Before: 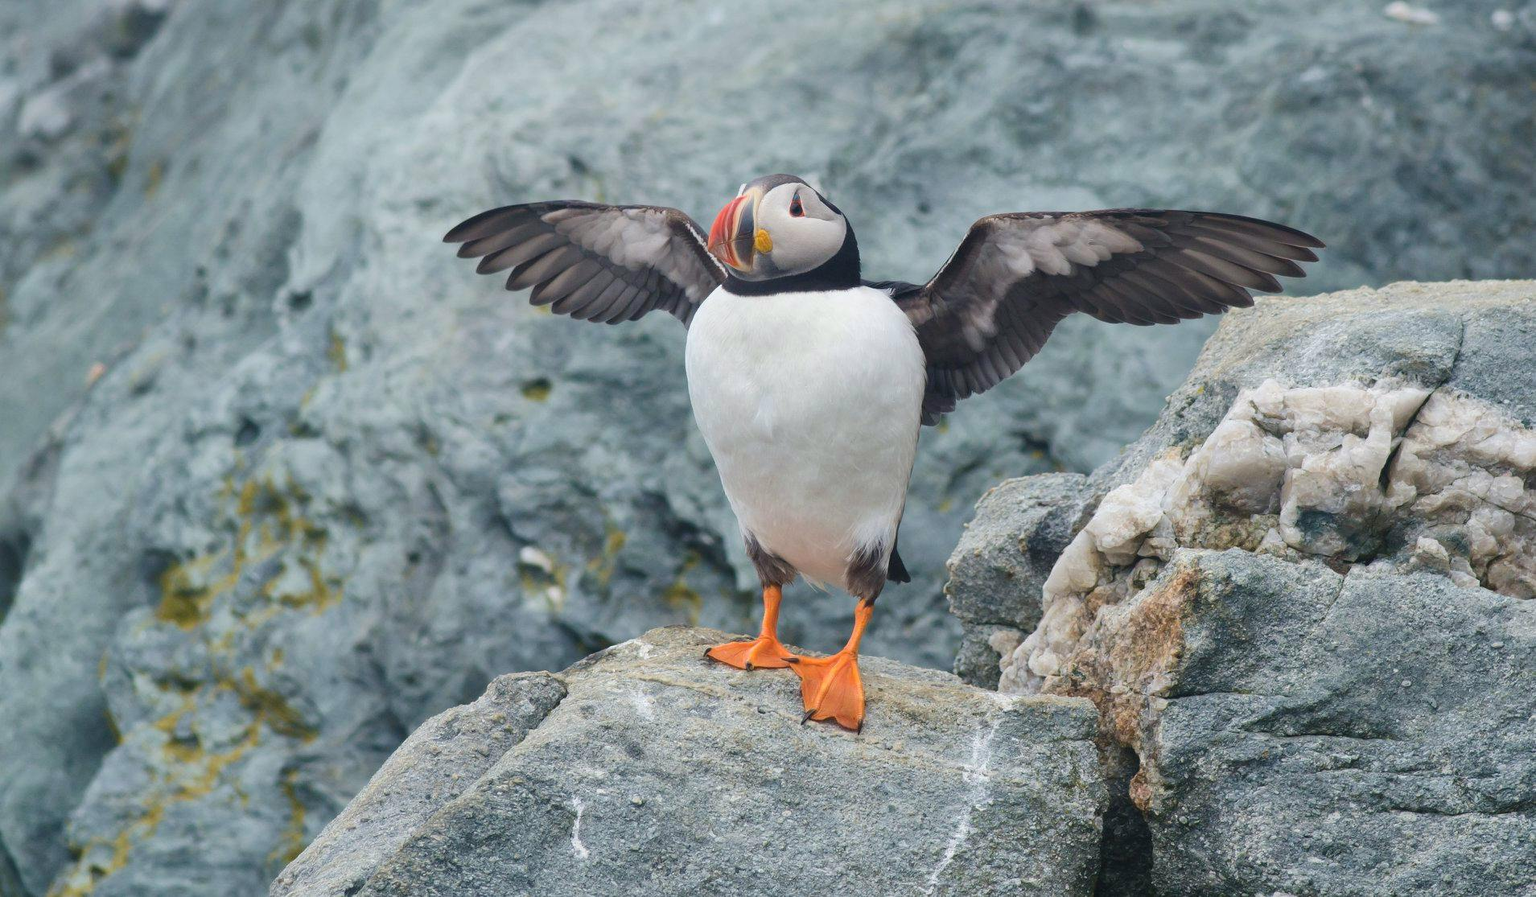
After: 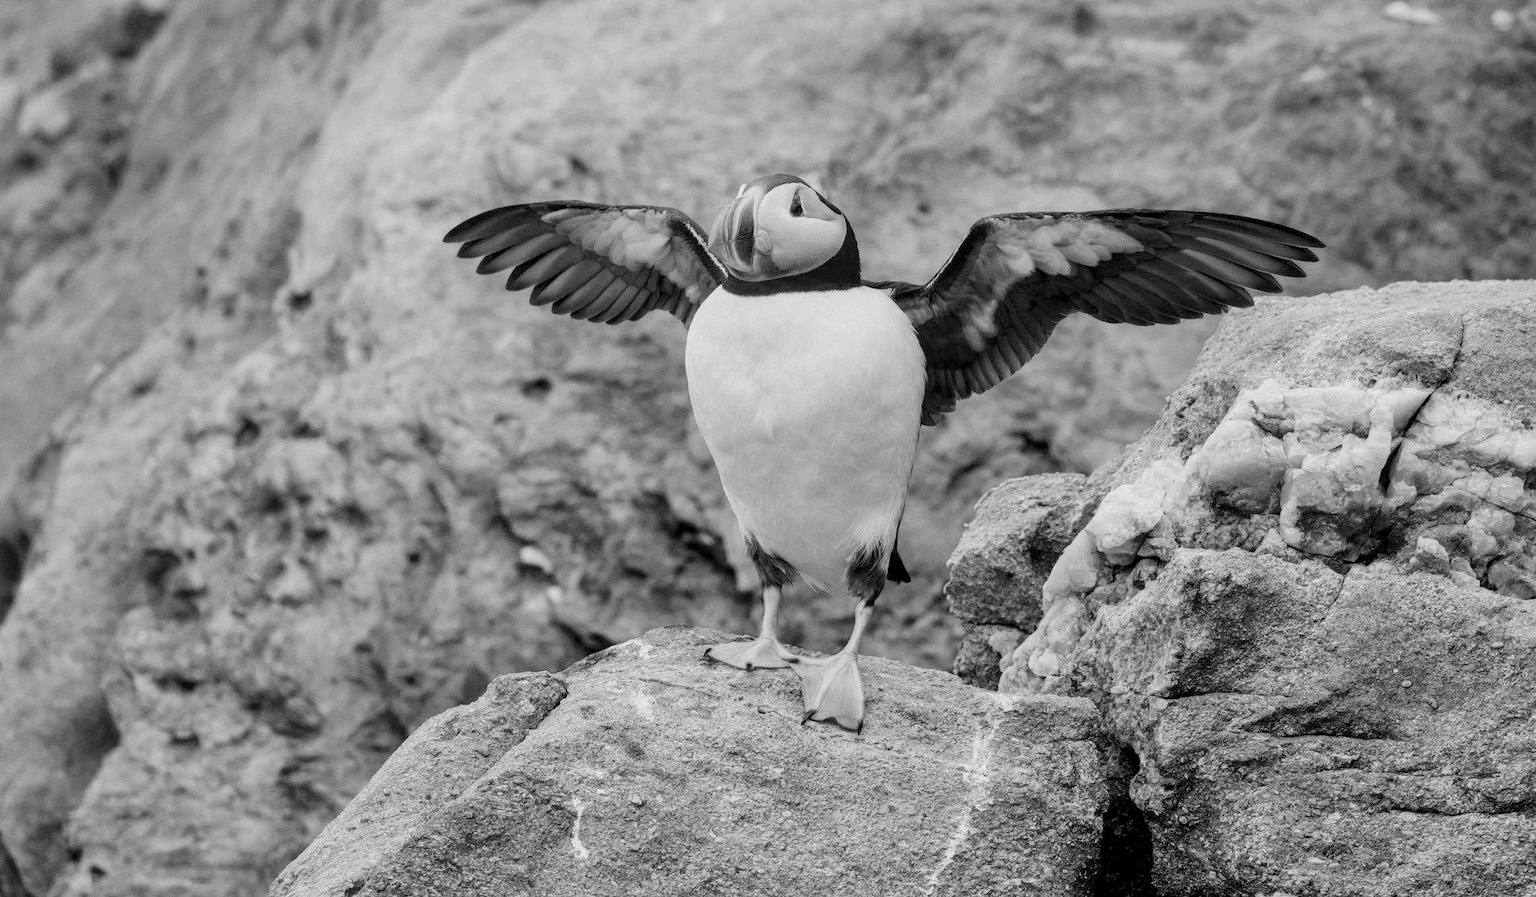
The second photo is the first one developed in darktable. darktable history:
local contrast: on, module defaults
color balance rgb: perceptual saturation grading › global saturation 0.851%, perceptual saturation grading › highlights -24.864%, perceptual saturation grading › shadows 29.699%, global vibrance 20%
filmic rgb: black relative exposure -5.06 EV, white relative exposure 3.49 EV, hardness 3.16, contrast 1.195, highlights saturation mix -48.98%, color science v4 (2020)
